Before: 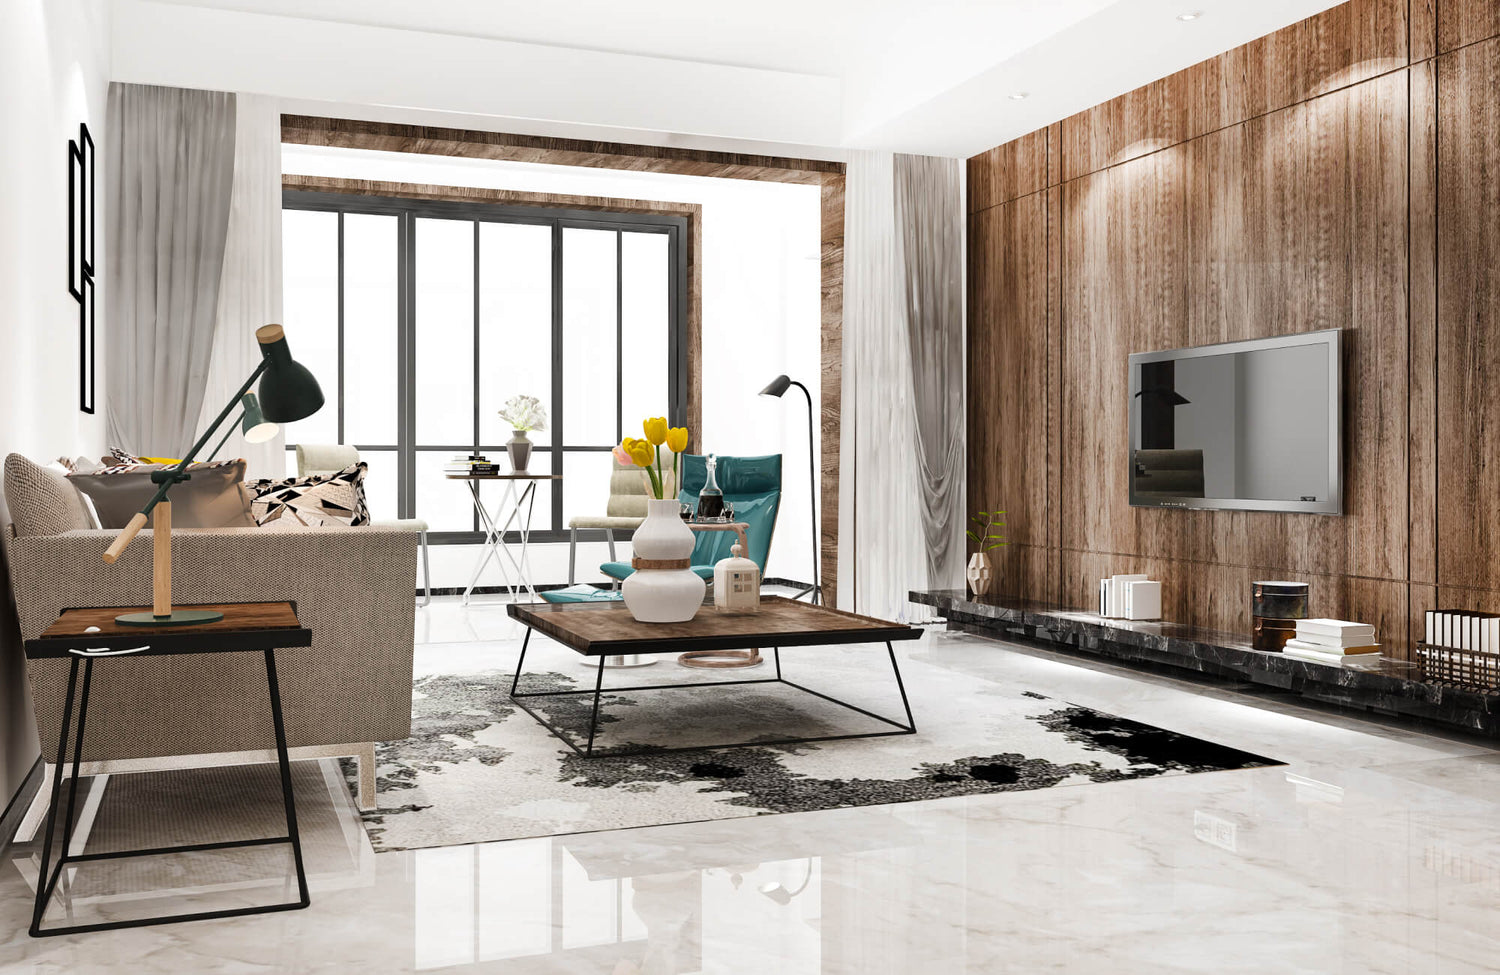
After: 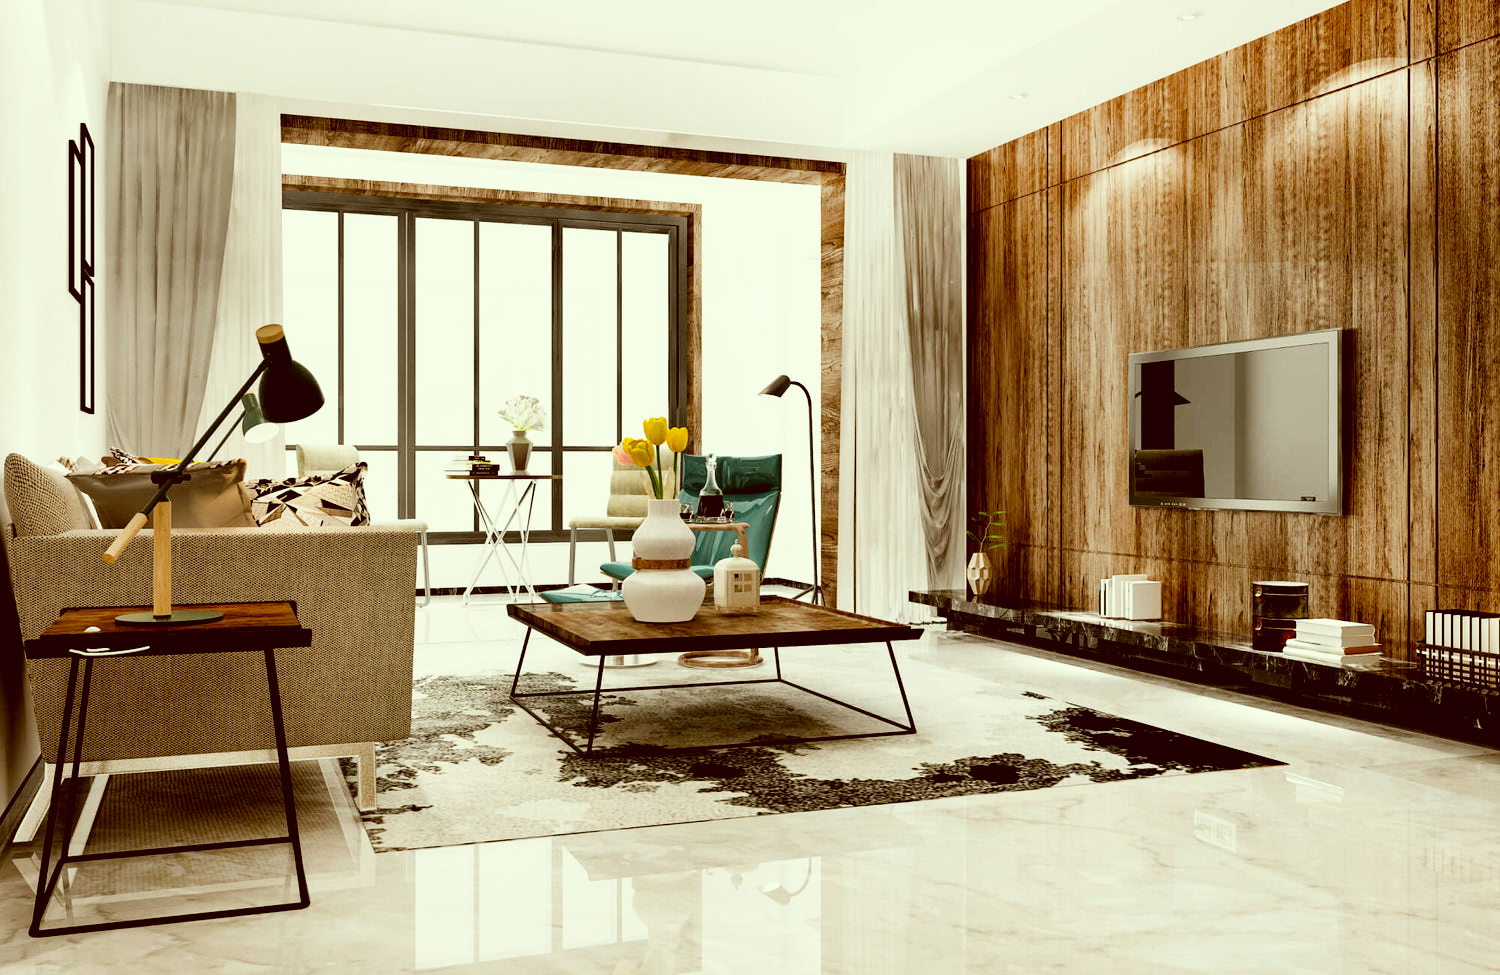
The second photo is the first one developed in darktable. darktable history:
filmic rgb: black relative exposure -6.3 EV, white relative exposure 2.8 EV, threshold 3 EV, target black luminance 0%, hardness 4.6, latitude 67.35%, contrast 1.292, shadows ↔ highlights balance -3.5%, preserve chrominance no, color science v4 (2020), contrast in shadows soft, enable highlight reconstruction true
color correction: highlights a* -5.94, highlights b* 9.48, shadows a* 10.12, shadows b* 23.94
